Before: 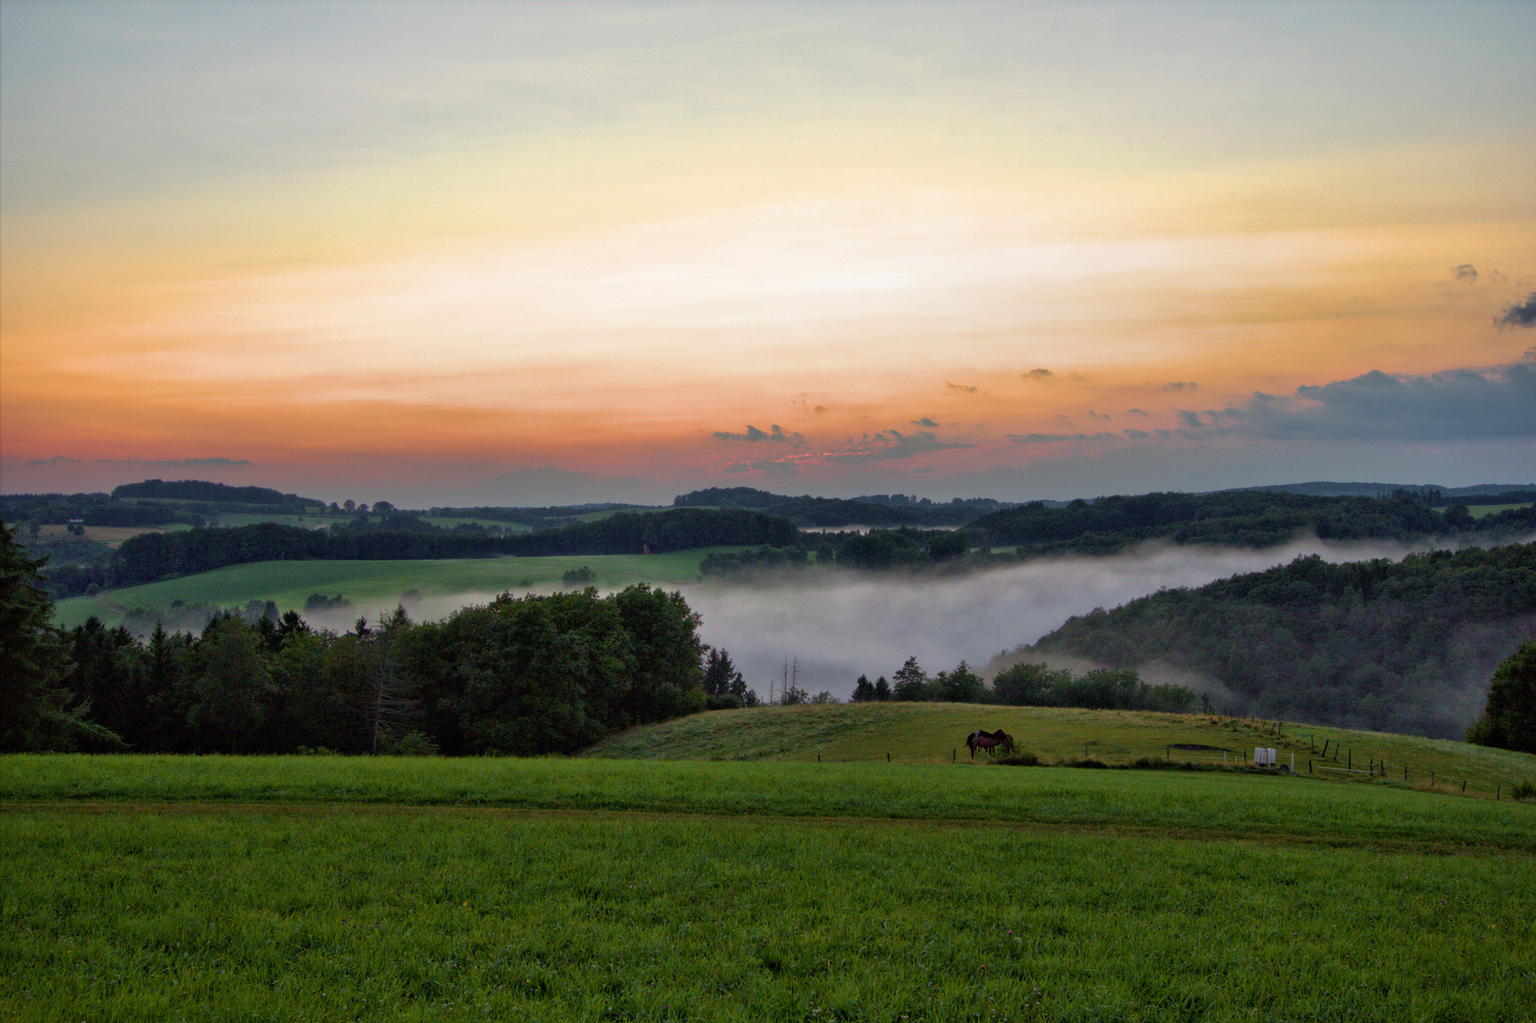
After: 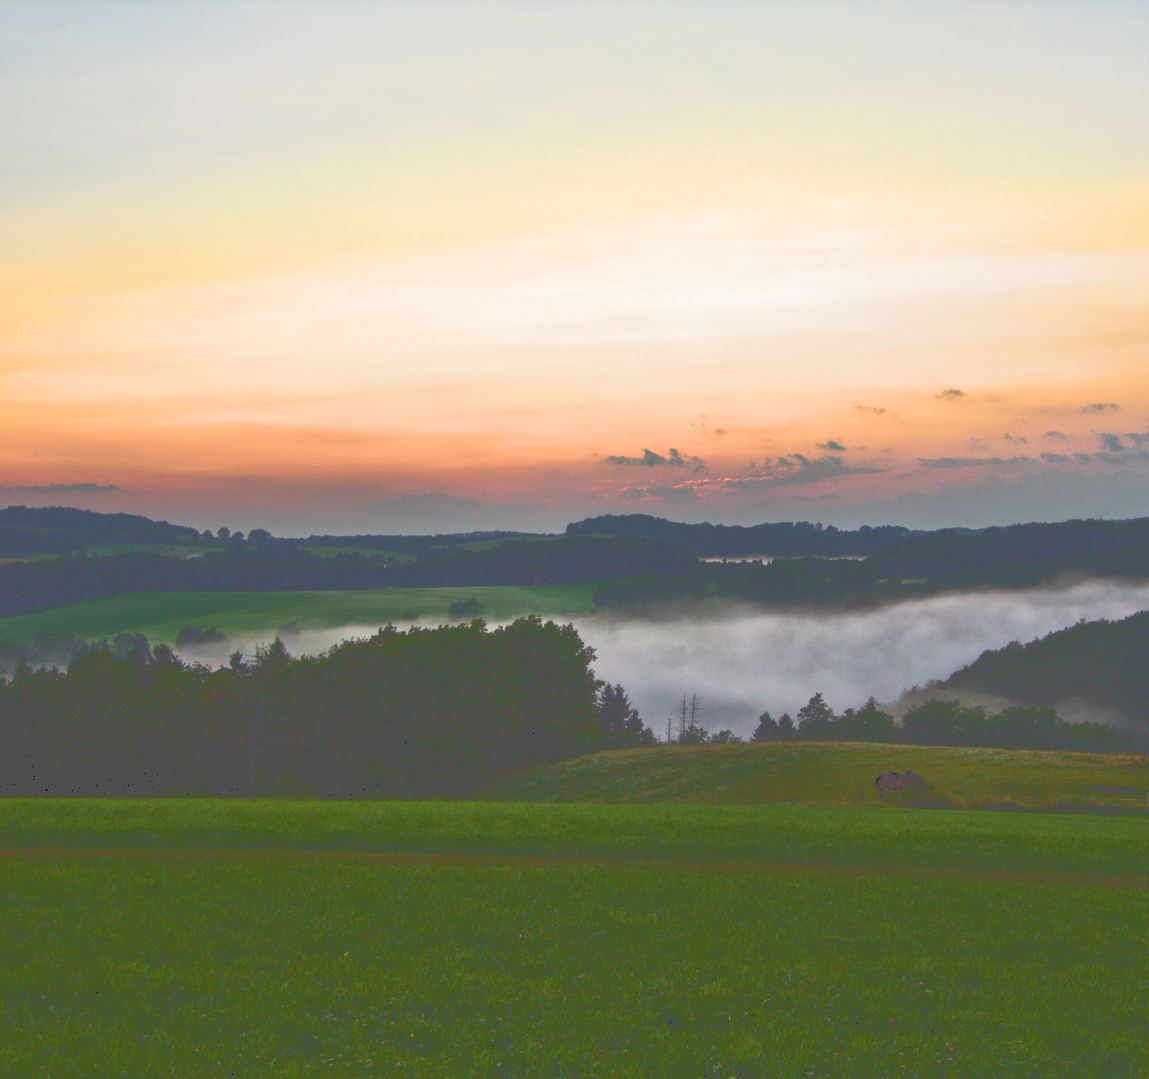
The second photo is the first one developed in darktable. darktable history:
tone curve: curves: ch0 [(0, 0) (0.003, 0.331) (0.011, 0.333) (0.025, 0.333) (0.044, 0.334) (0.069, 0.335) (0.1, 0.338) (0.136, 0.342) (0.177, 0.347) (0.224, 0.352) (0.277, 0.359) (0.335, 0.39) (0.399, 0.434) (0.468, 0.509) (0.543, 0.615) (0.623, 0.731) (0.709, 0.814) (0.801, 0.88) (0.898, 0.921) (1, 1)], color space Lab, independent channels, preserve colors none
crop and rotate: left 8.992%, right 20.082%
